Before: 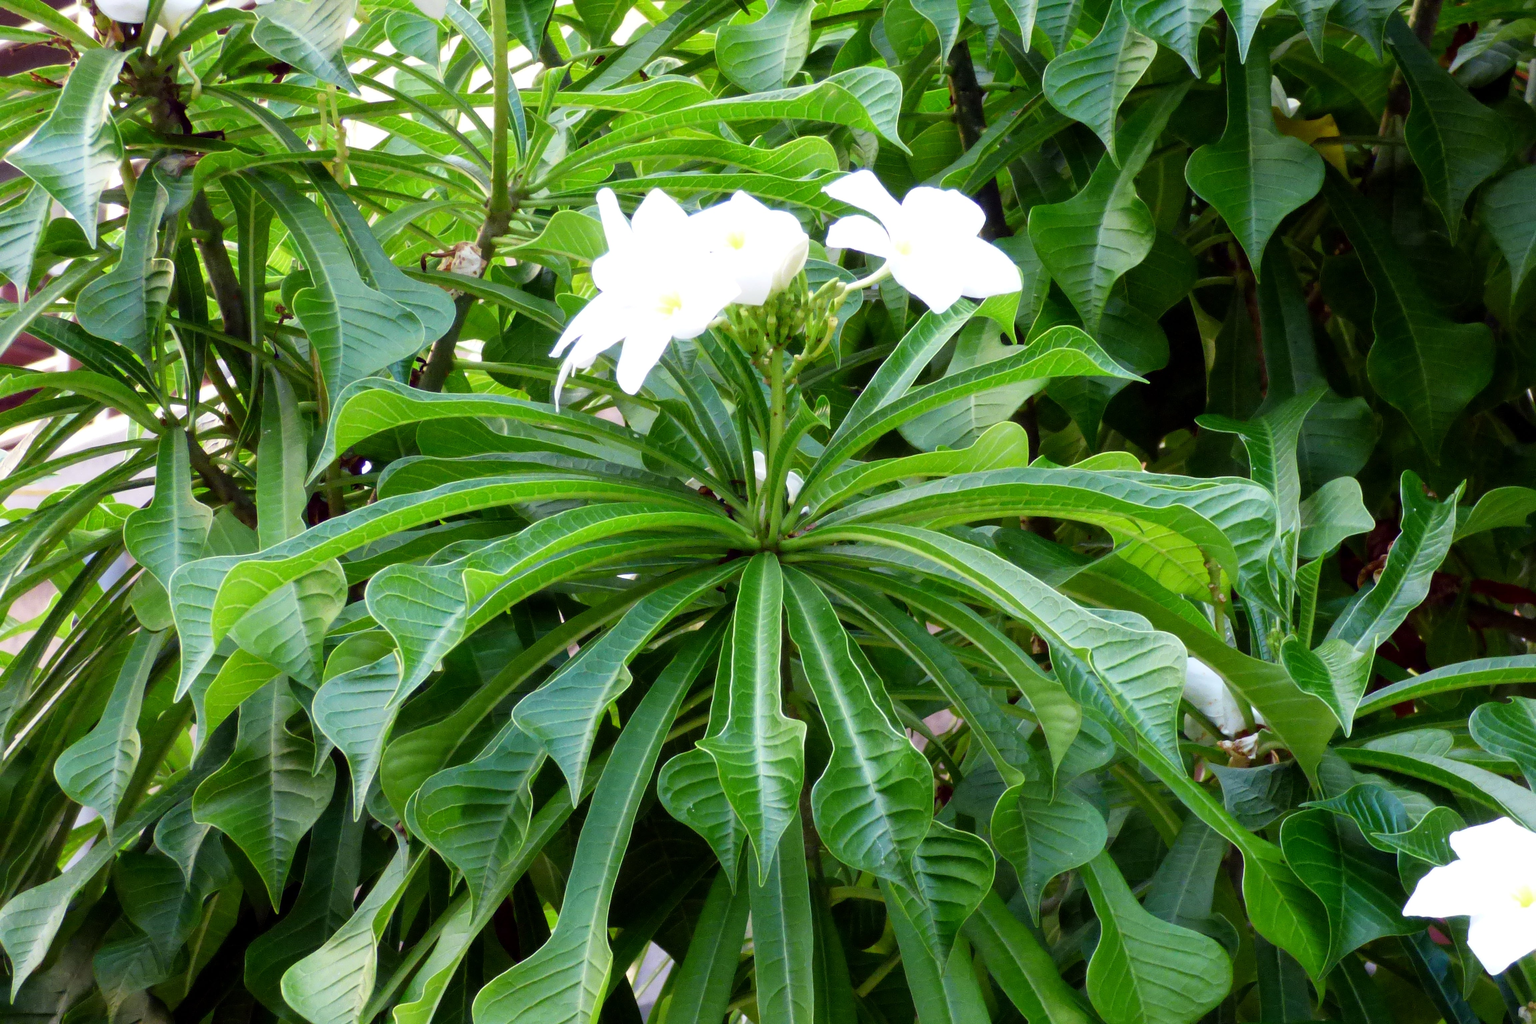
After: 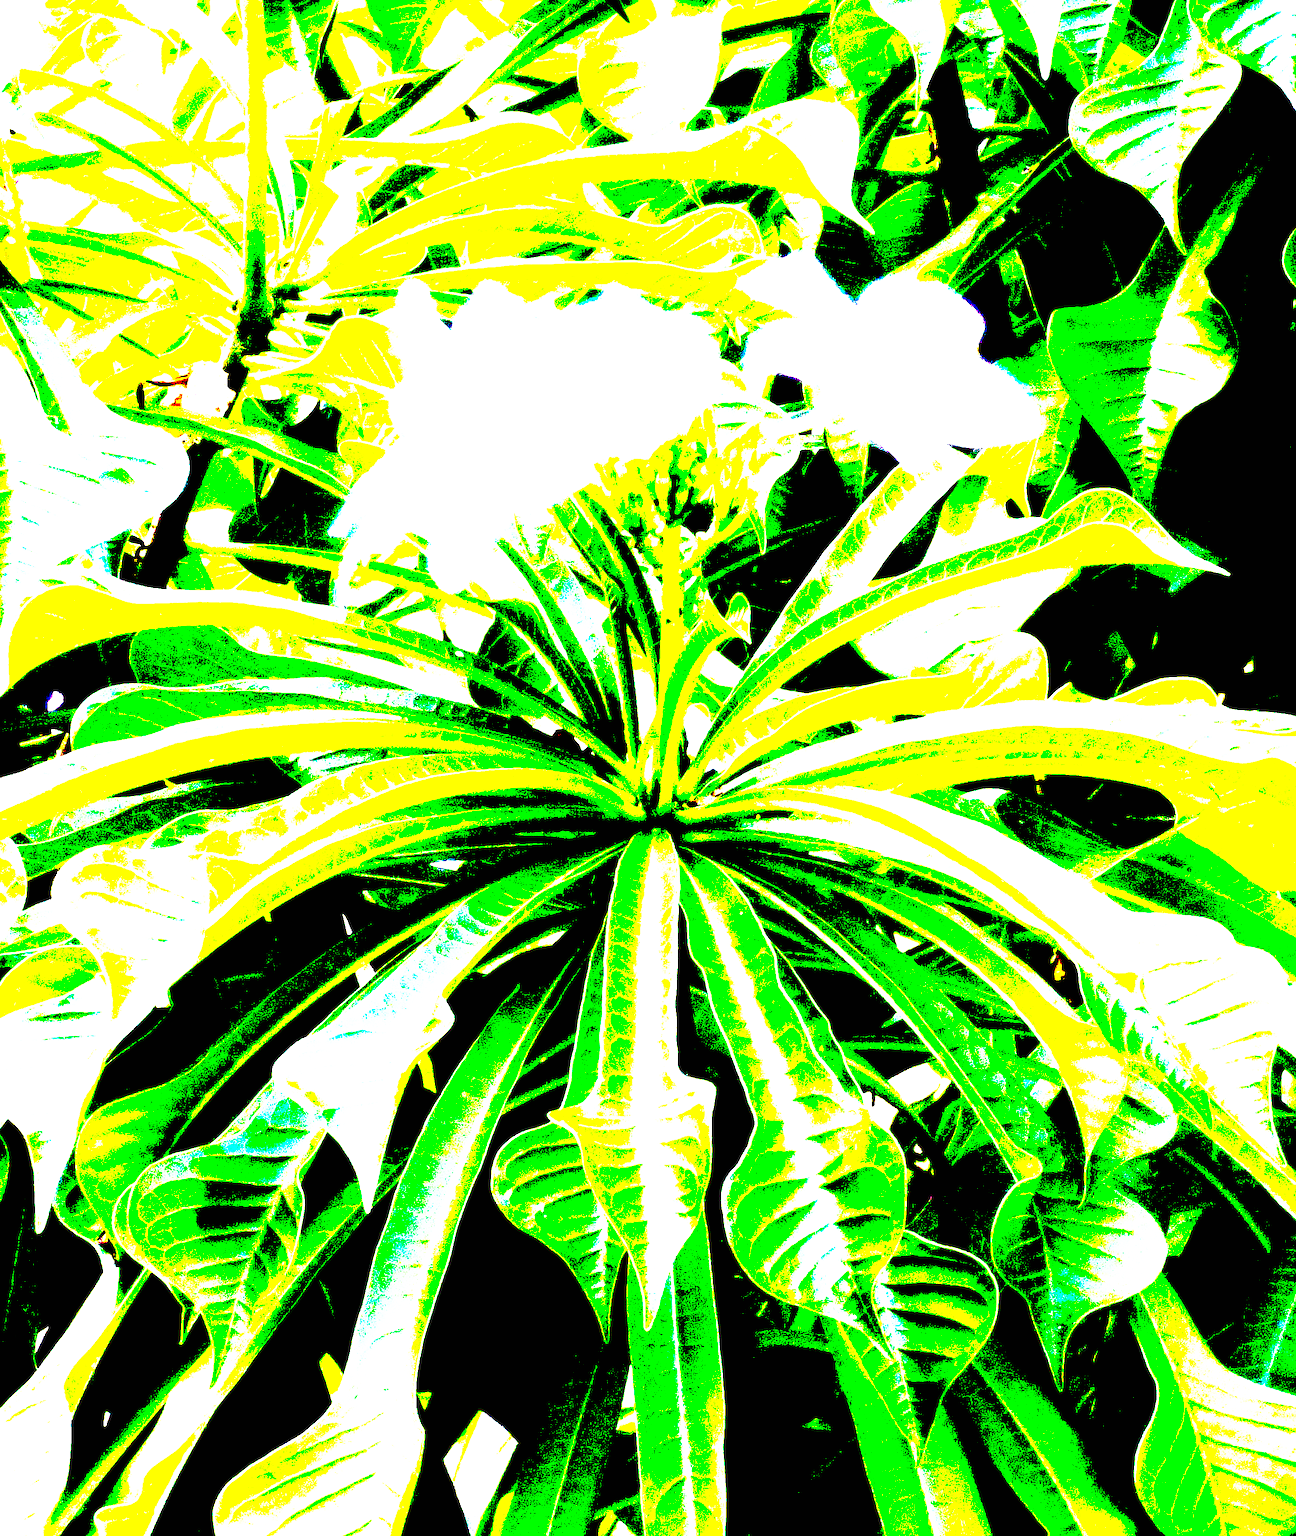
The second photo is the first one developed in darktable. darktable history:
base curve: curves: ch0 [(0, 0) (0.007, 0.004) (0.027, 0.03) (0.046, 0.07) (0.207, 0.54) (0.442, 0.872) (0.673, 0.972) (1, 1)], preserve colors none
crop: left 21.496%, right 22.254%
sharpen: on, module defaults
exposure: black level correction 0.1, exposure 3 EV, compensate highlight preservation false
